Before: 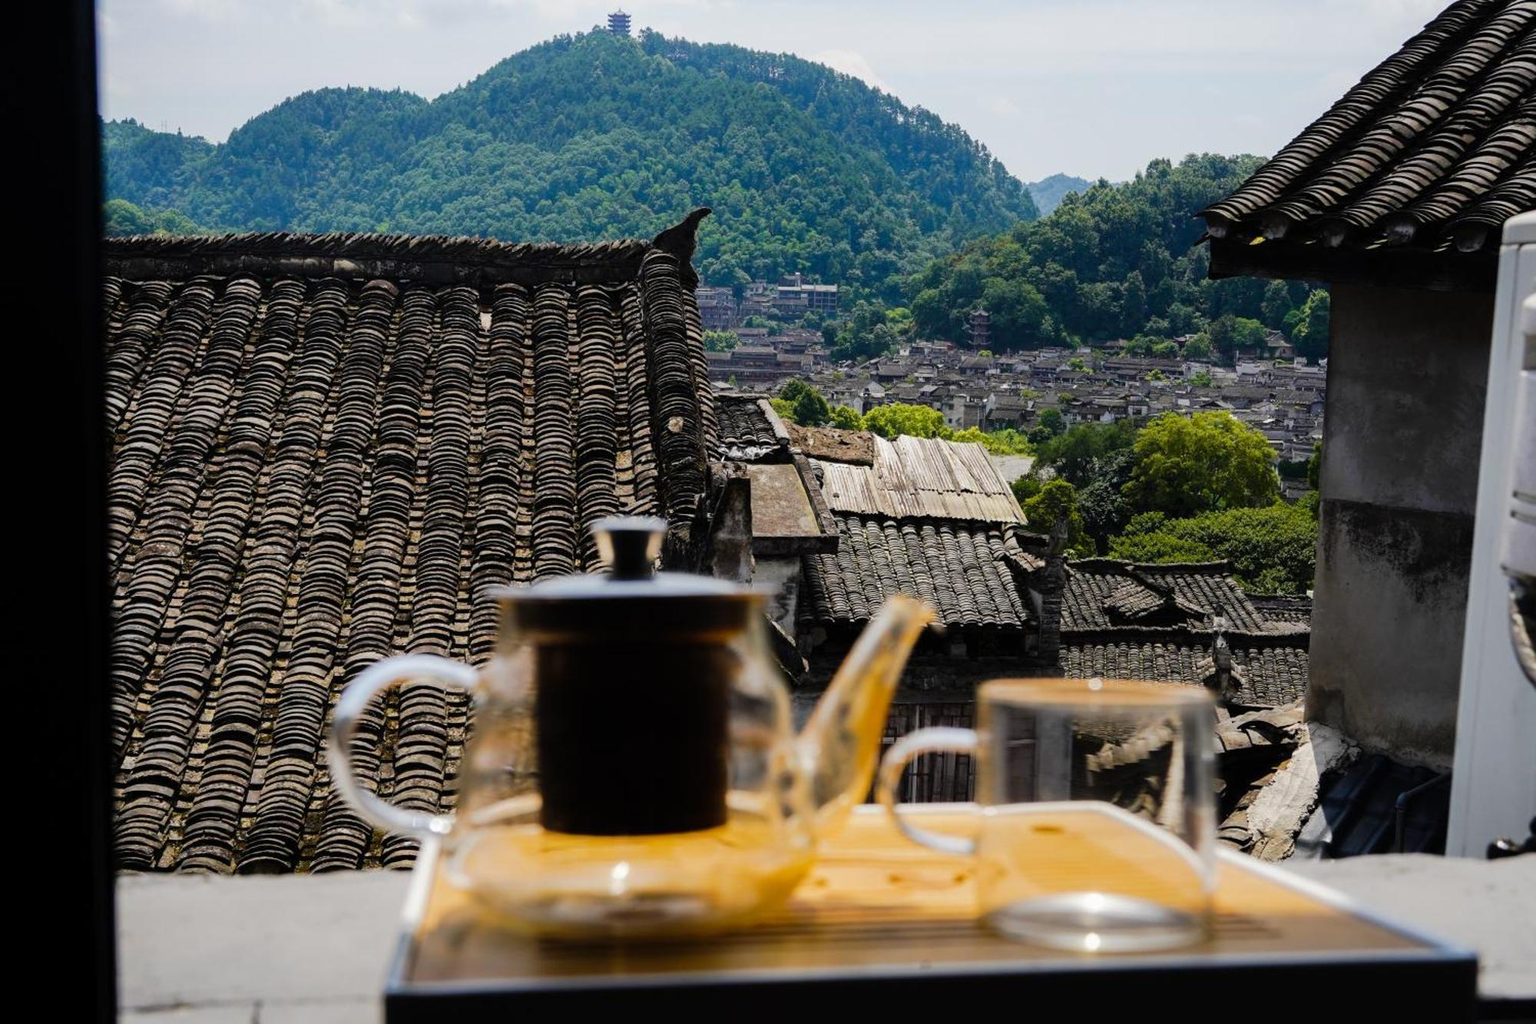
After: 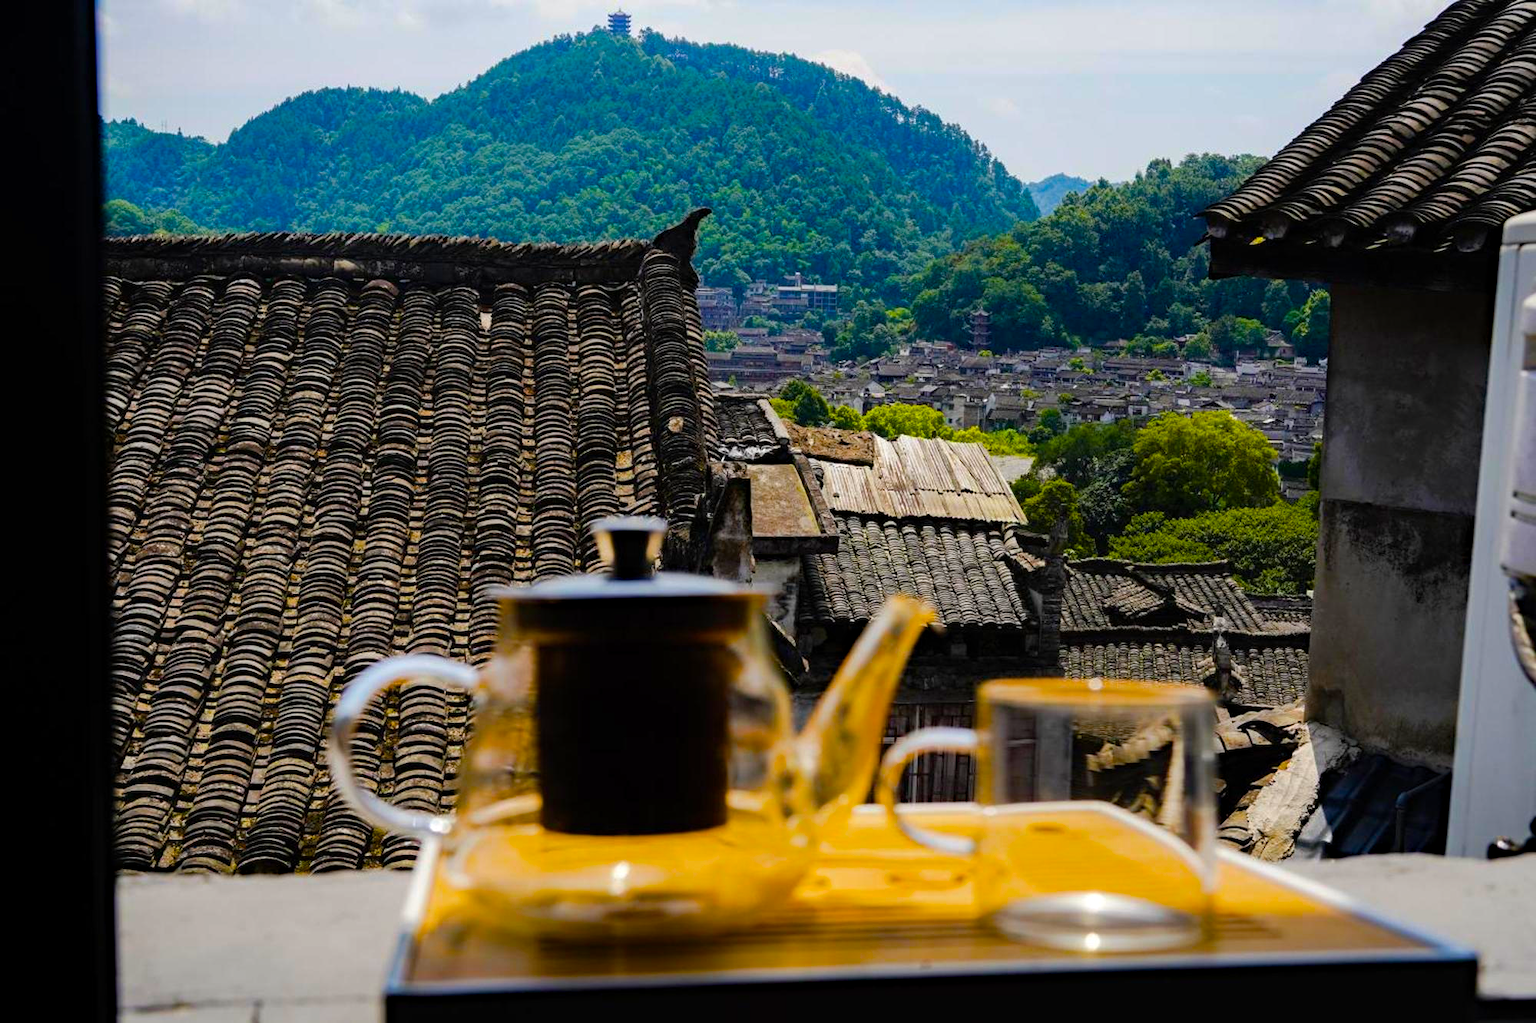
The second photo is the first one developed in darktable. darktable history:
haze removal: compatibility mode true, adaptive false
color balance rgb: shadows lift › hue 86.73°, linear chroma grading › global chroma 14.899%, perceptual saturation grading › global saturation 28.999%, perceptual saturation grading › mid-tones 12.53%, perceptual saturation grading › shadows 10.858%
